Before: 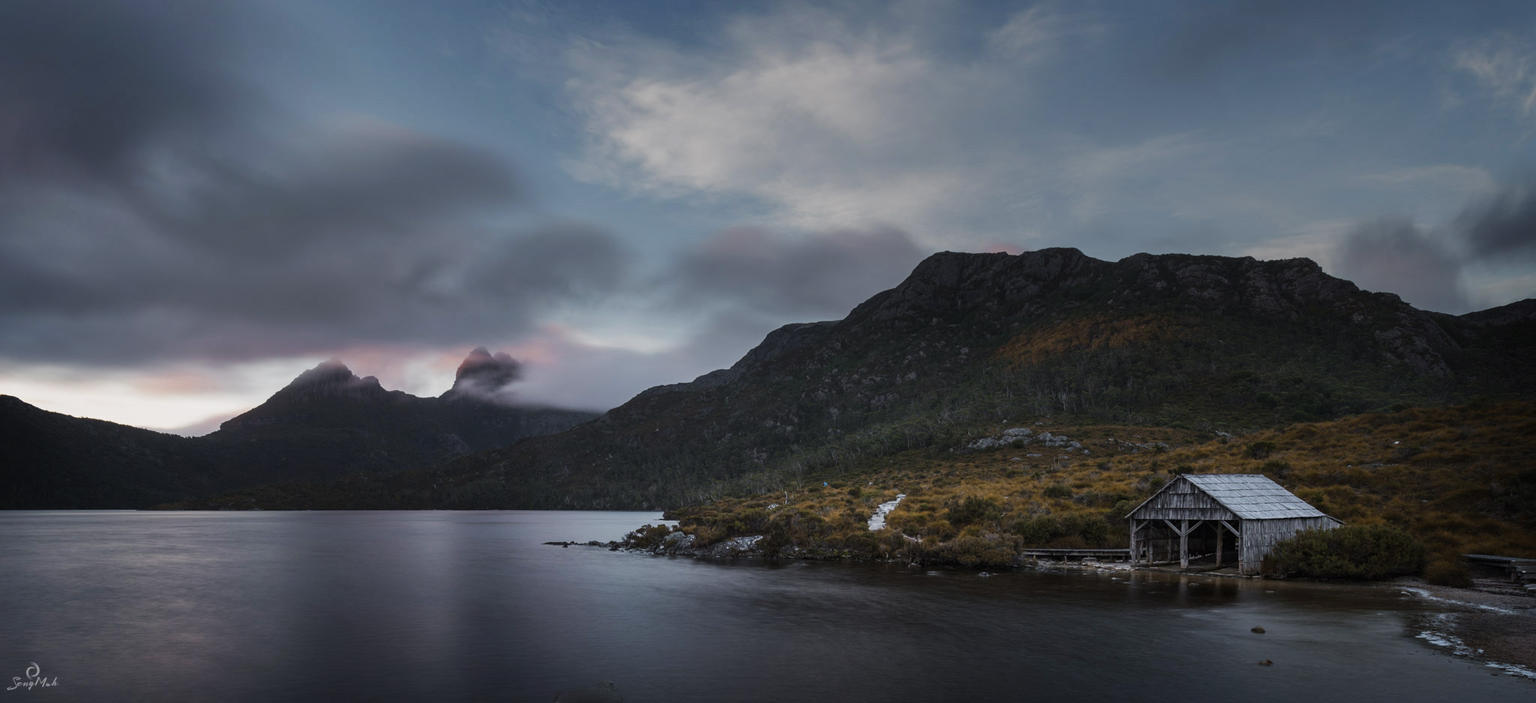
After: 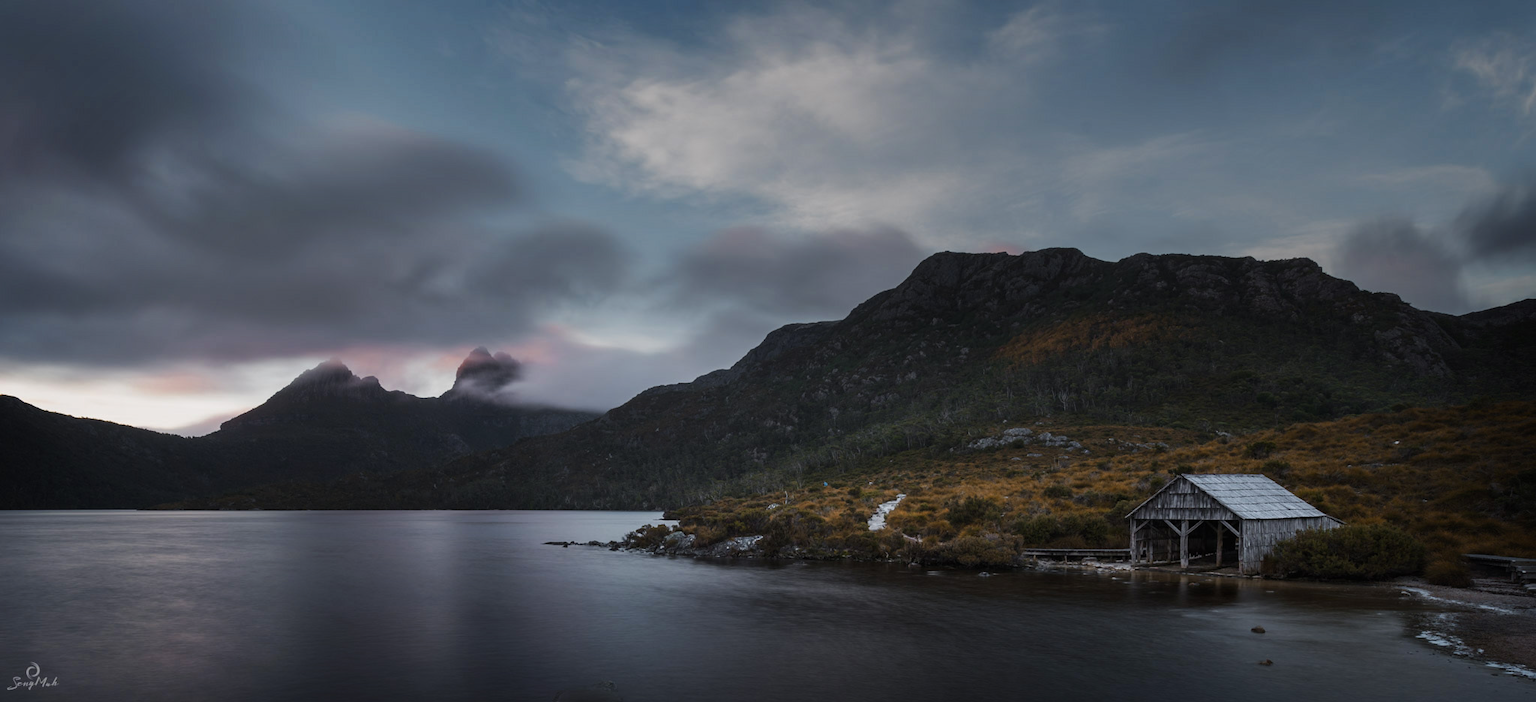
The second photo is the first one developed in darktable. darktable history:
levels: levels [0, 0.51, 1]
color zones: curves: ch1 [(0.239, 0.552) (0.75, 0.5)]; ch2 [(0.25, 0.462) (0.749, 0.457)], mix 25.94%
